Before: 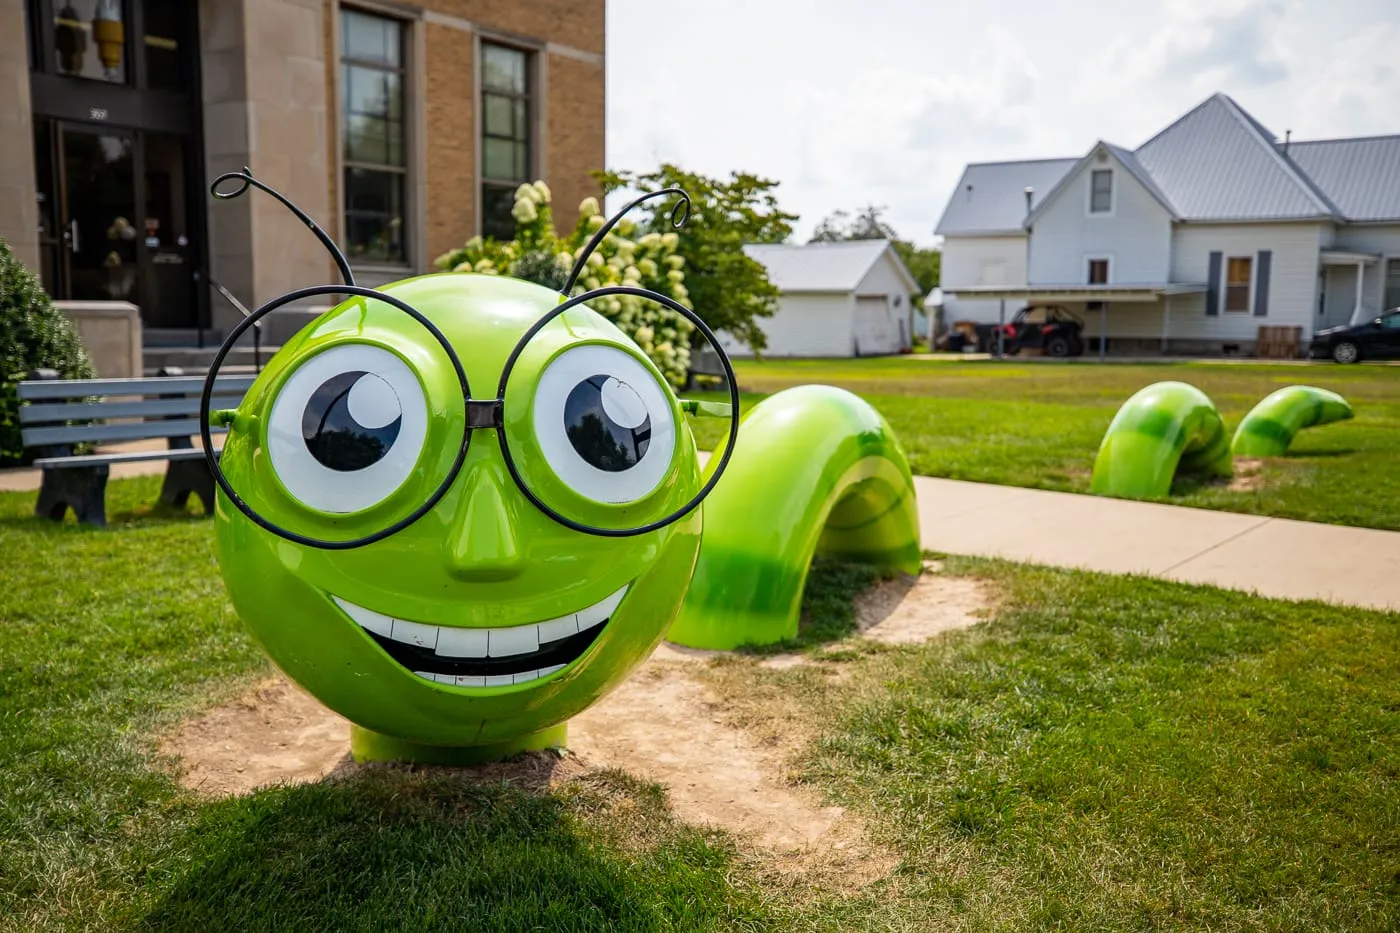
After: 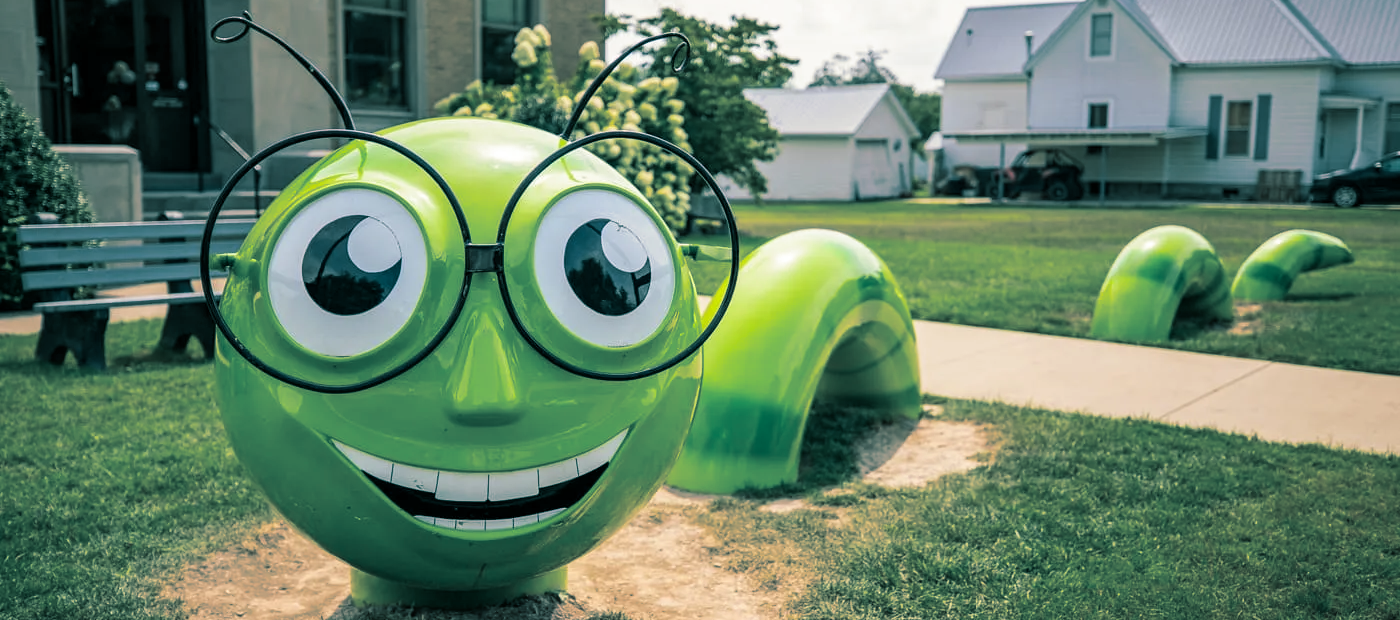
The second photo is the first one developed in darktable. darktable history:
crop: top 16.727%, bottom 16.727%
split-toning: shadows › hue 186.43°, highlights › hue 49.29°, compress 30.29%
white balance: emerald 1
